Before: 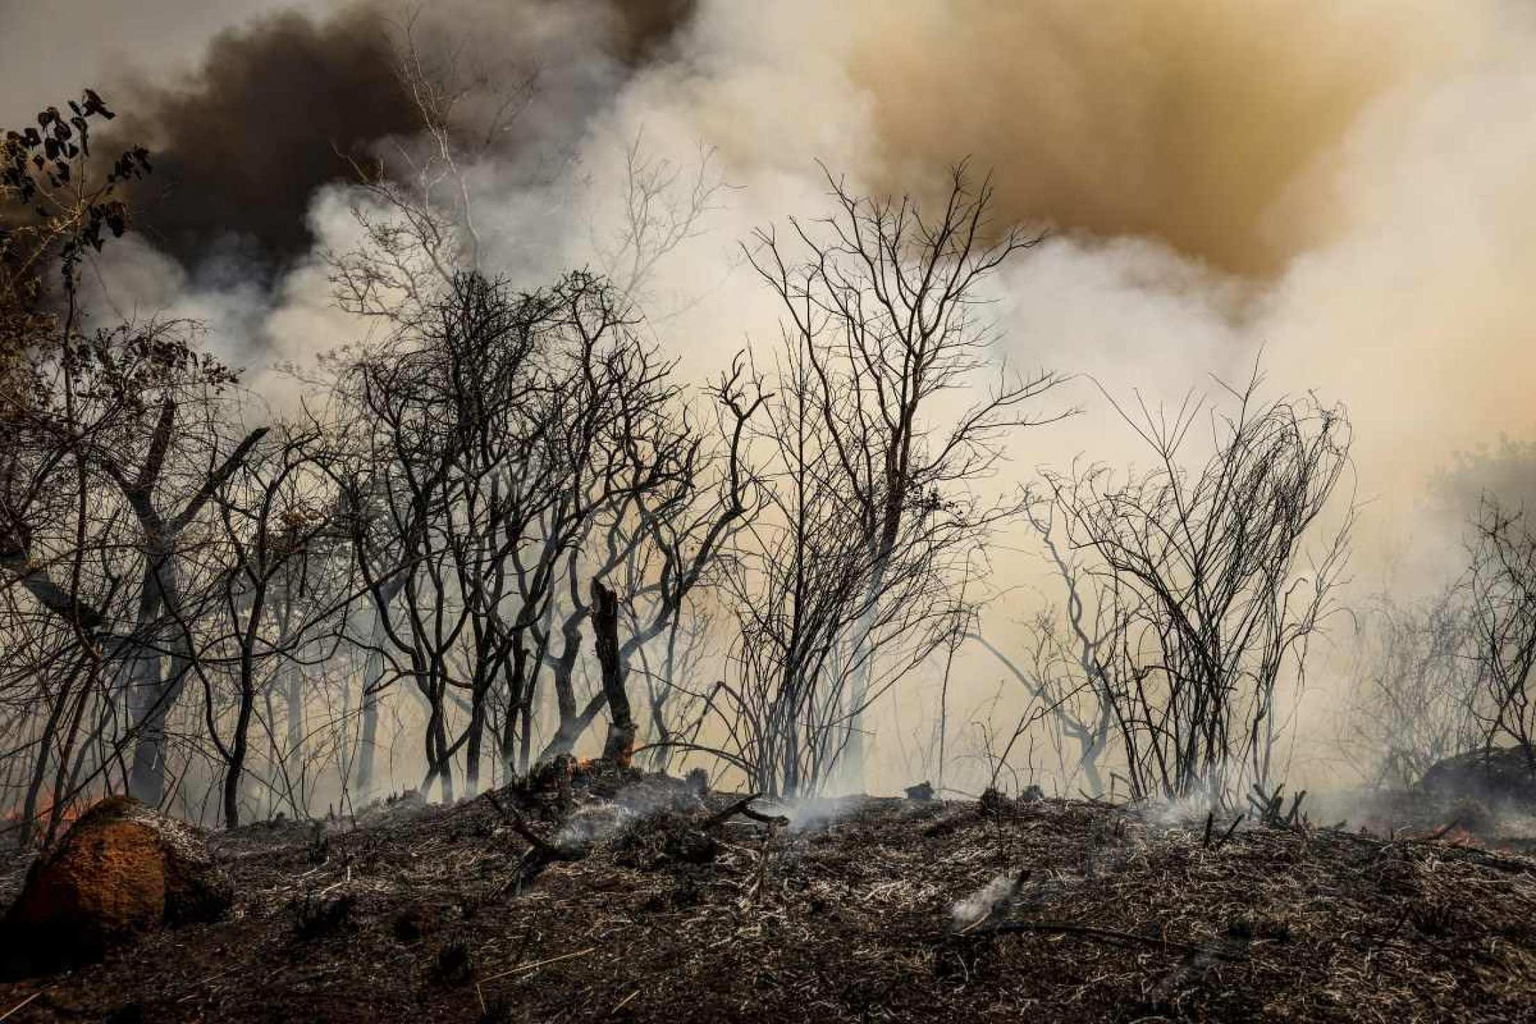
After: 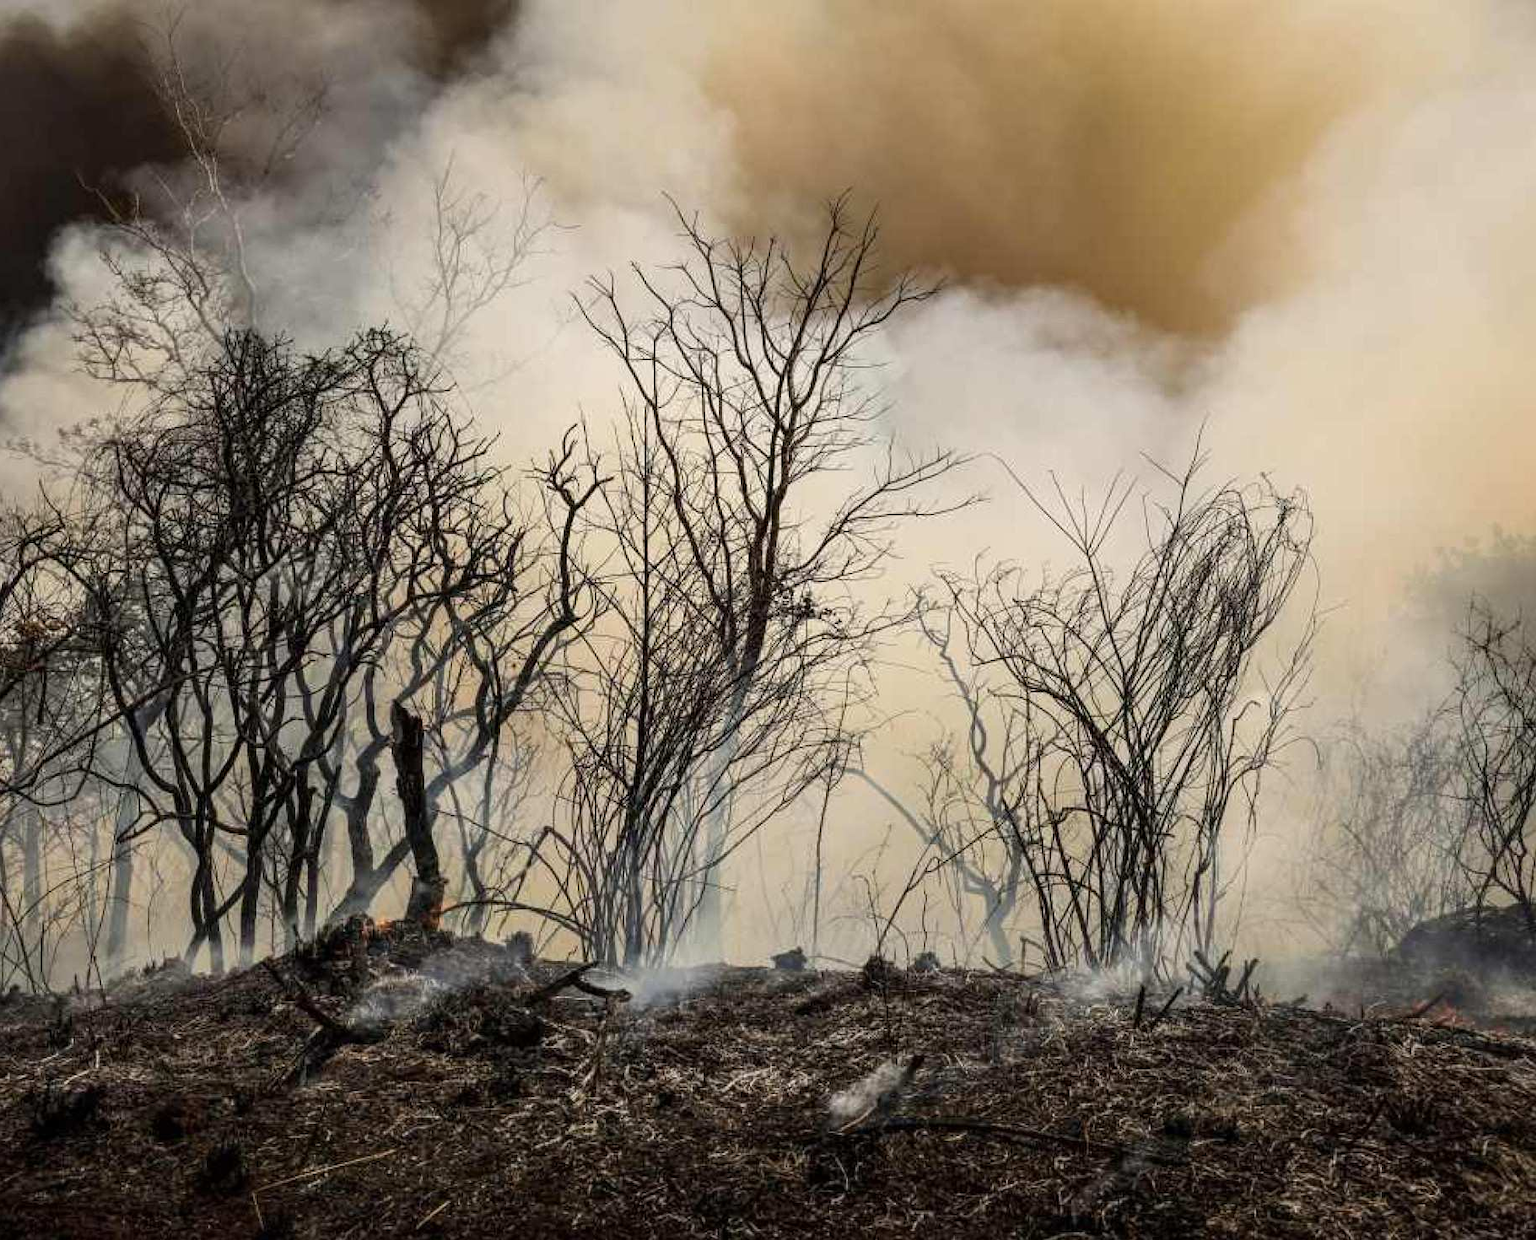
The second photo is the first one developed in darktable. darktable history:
crop: left 17.511%, bottom 0.031%
